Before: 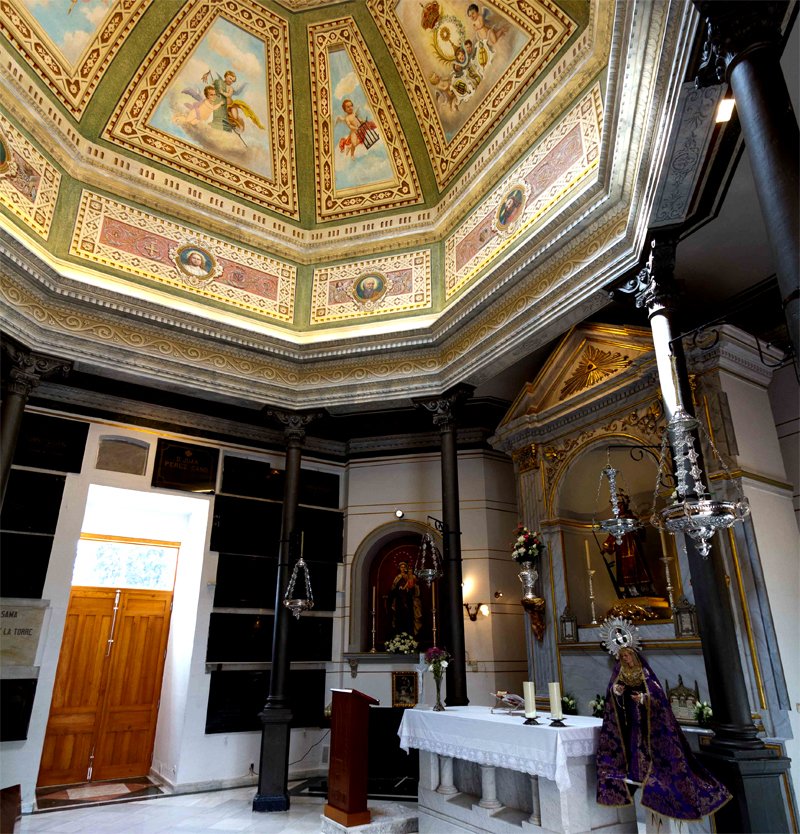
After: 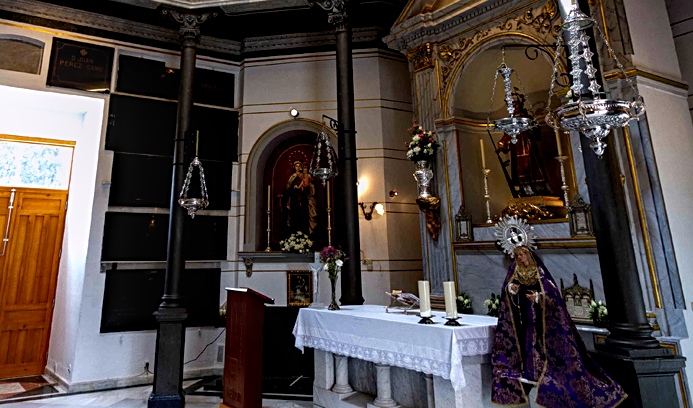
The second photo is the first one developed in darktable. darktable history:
haze removal: compatibility mode true, adaptive false
local contrast: on, module defaults
white balance: red 1.009, blue 1.027
crop and rotate: left 13.306%, top 48.129%, bottom 2.928%
sharpen: radius 2.529, amount 0.323
